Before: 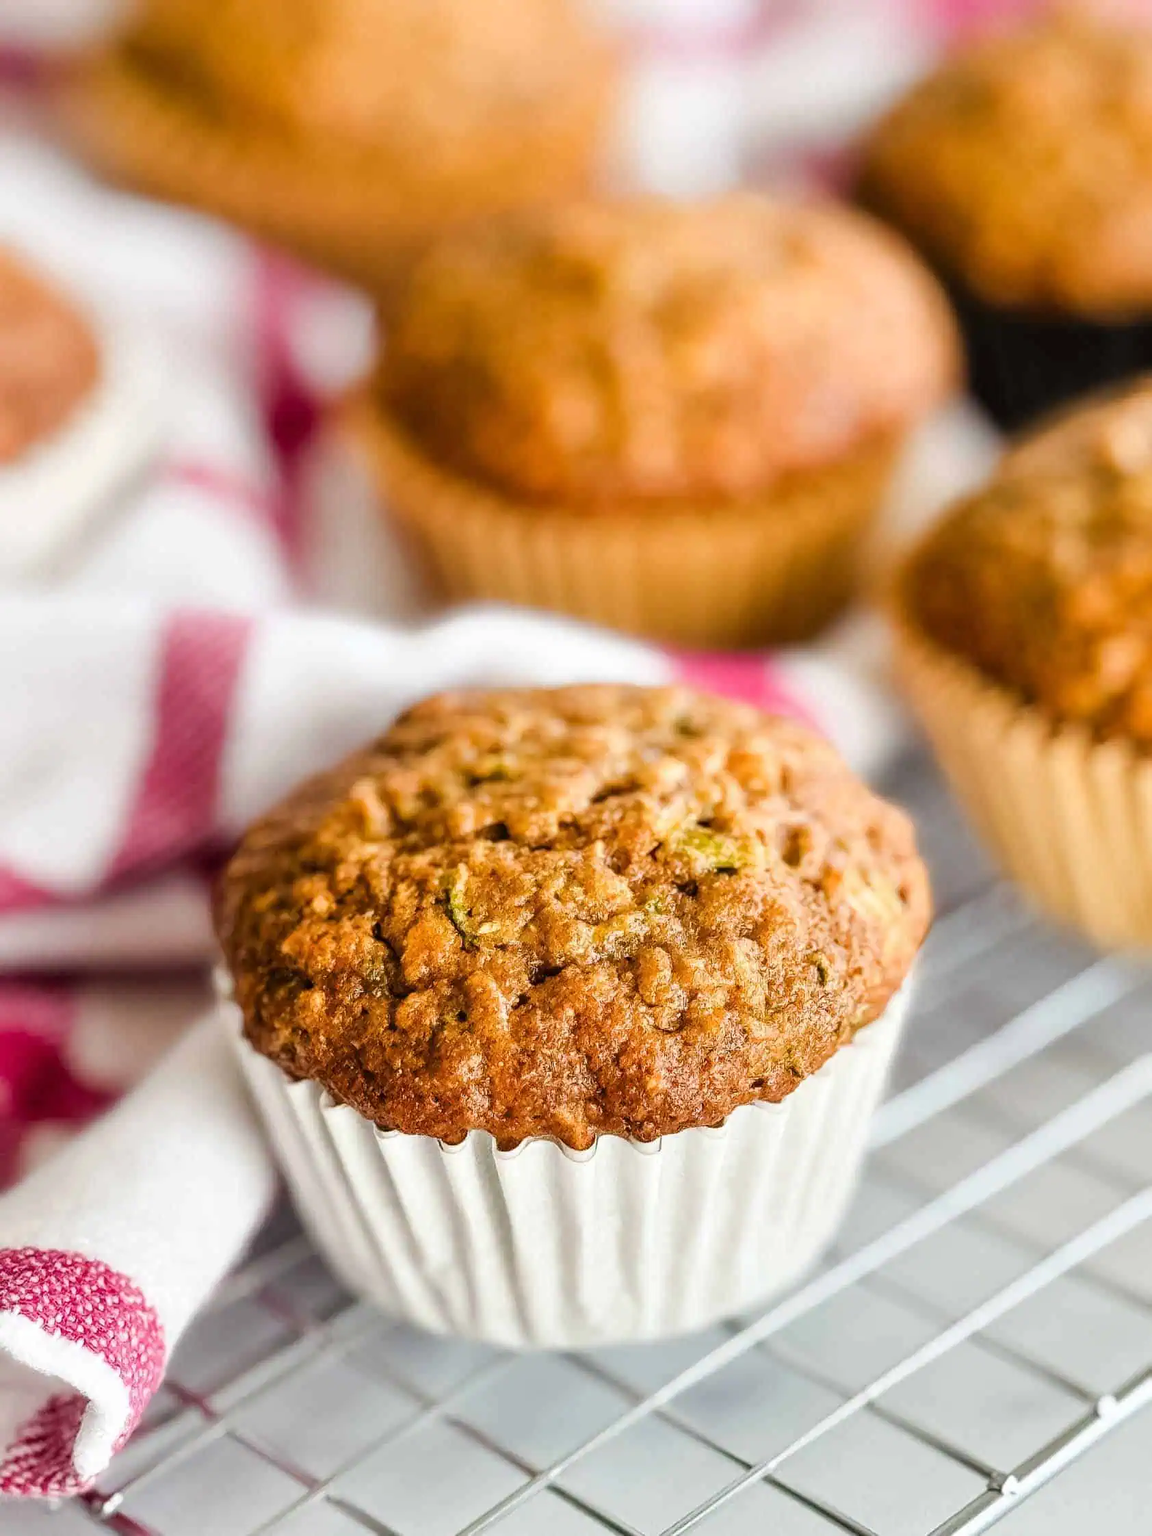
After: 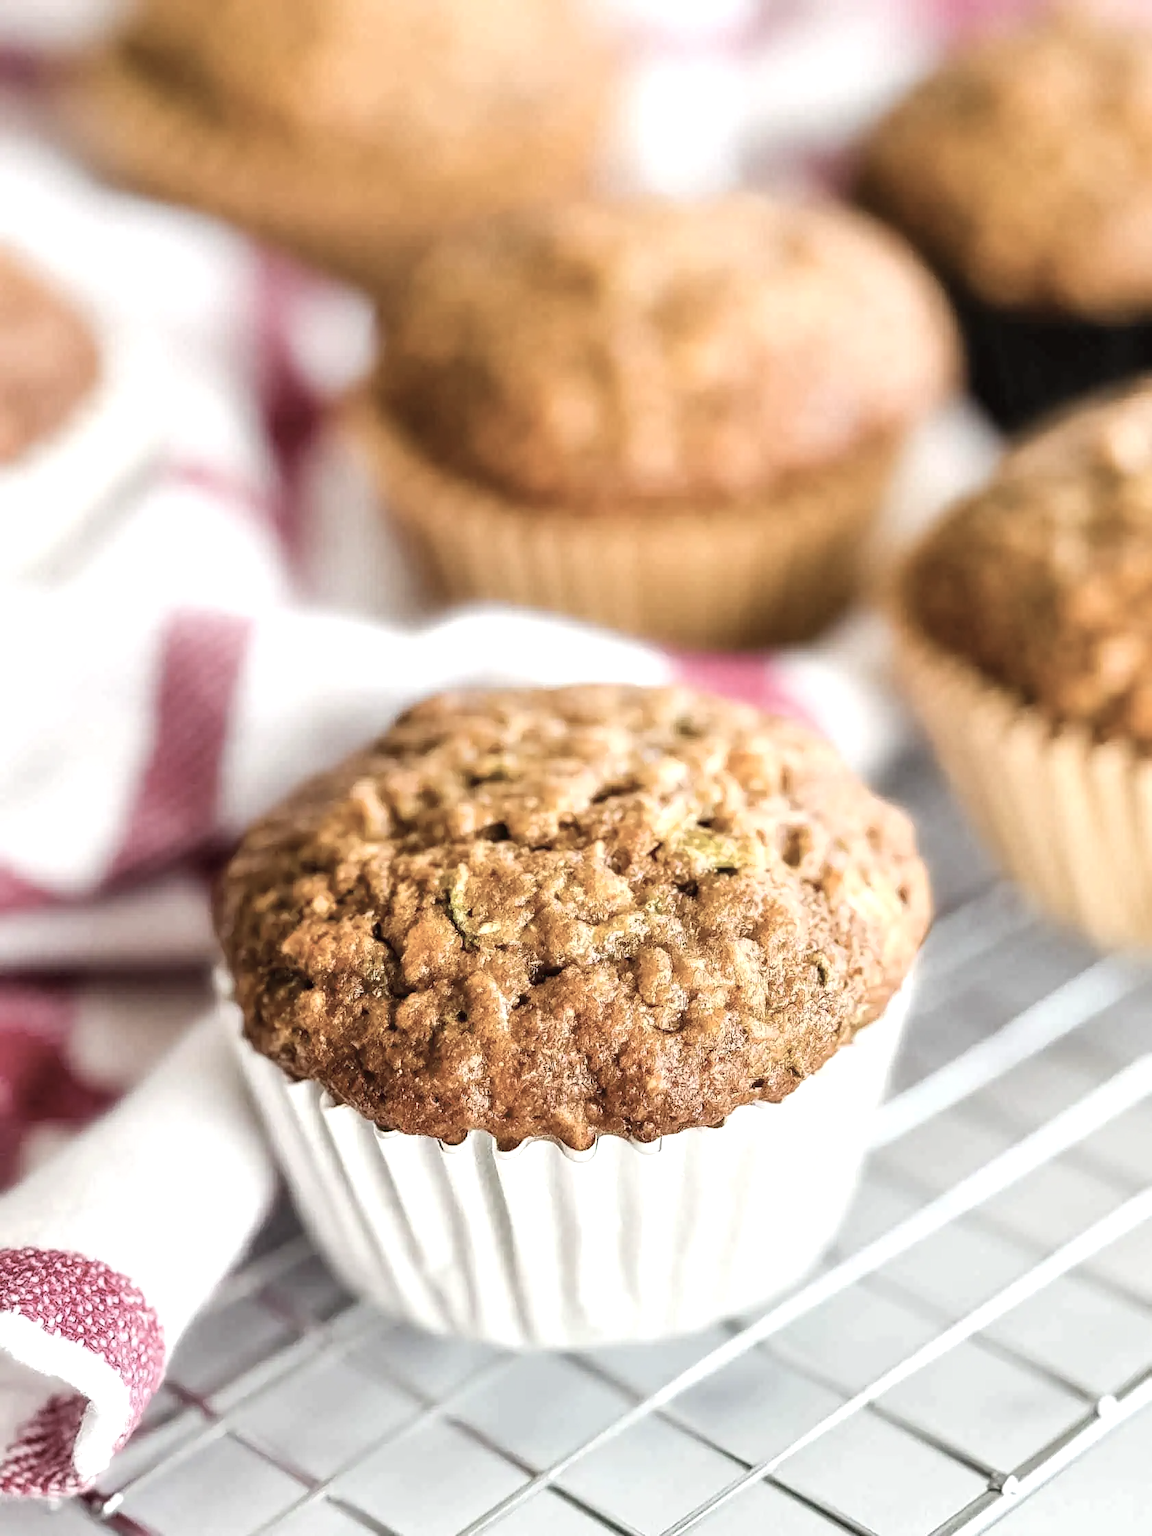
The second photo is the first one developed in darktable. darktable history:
contrast brightness saturation: contrast 0.096, saturation -0.365
shadows and highlights: radius 111.39, shadows 50.99, white point adjustment 9.06, highlights -4.39, soften with gaussian
